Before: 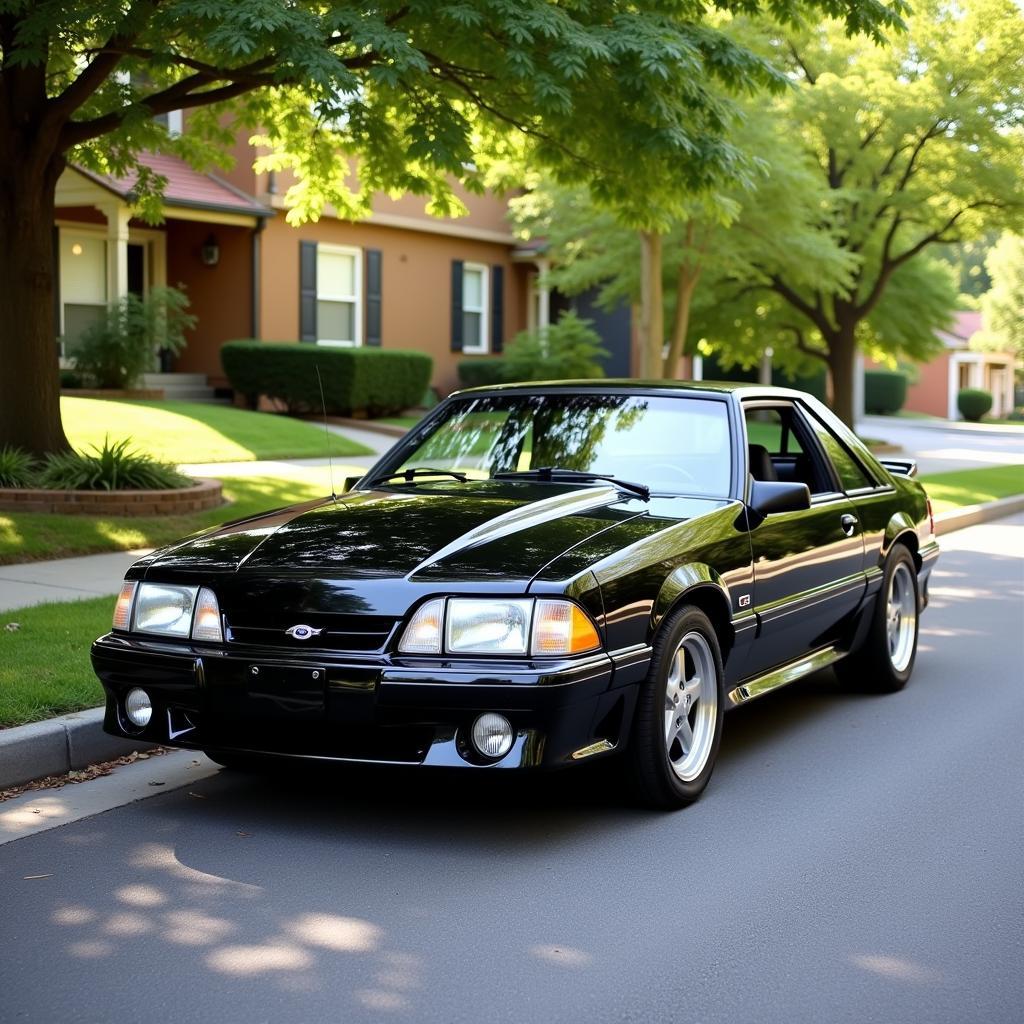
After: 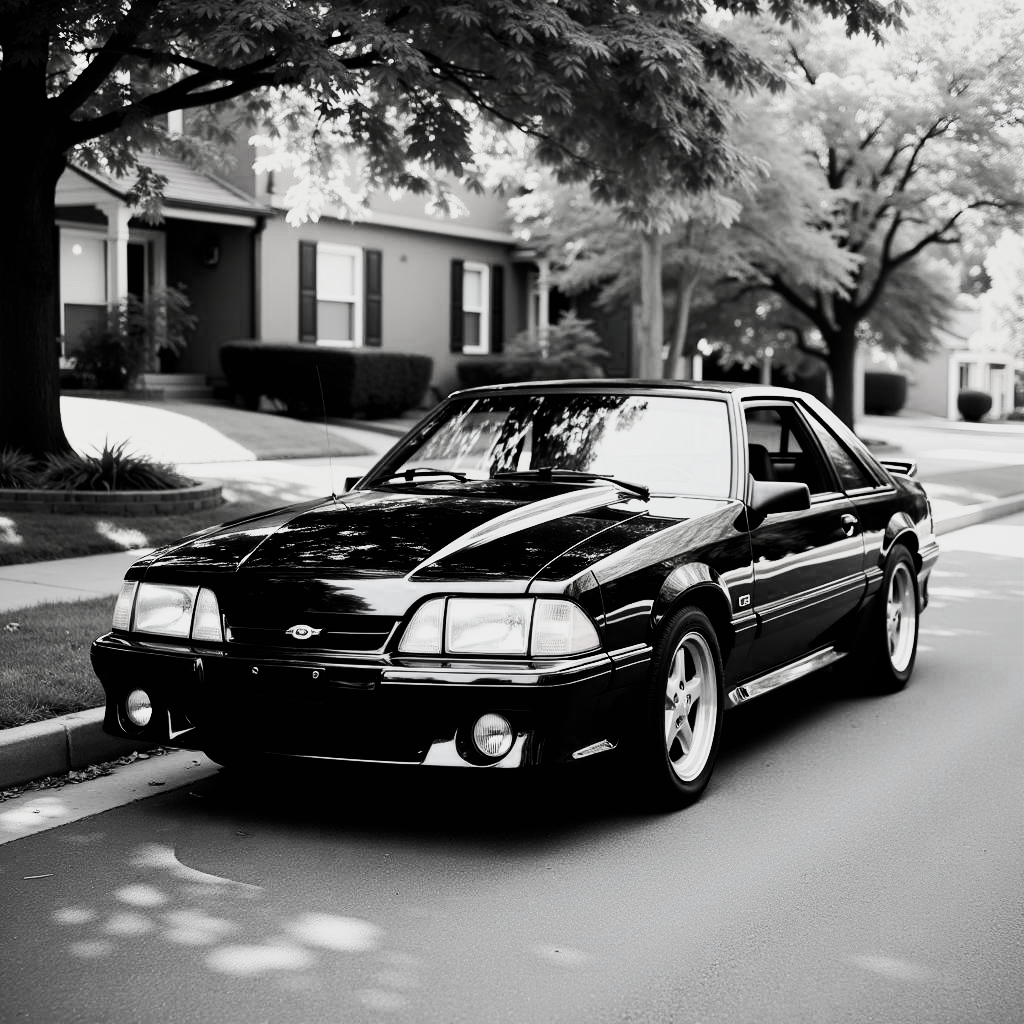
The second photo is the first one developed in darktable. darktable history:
shadows and highlights: shadows 36.89, highlights -27.91, soften with gaussian
filmic rgb: black relative exposure -5.13 EV, white relative exposure 3.55 EV, hardness 3.17, contrast 1.3, highlights saturation mix -48.71%, color science v5 (2021), contrast in shadows safe, contrast in highlights safe
exposure: exposure 0.608 EV, compensate exposure bias true, compensate highlight preservation false
color balance rgb: shadows lift › chroma 0.806%, shadows lift › hue 115.96°, linear chroma grading › global chroma 15.017%, perceptual saturation grading › global saturation 19.297%, perceptual brilliance grading › highlights 3.354%, perceptual brilliance grading › mid-tones -17.689%, perceptual brilliance grading › shadows -41.174%, contrast -10.166%
